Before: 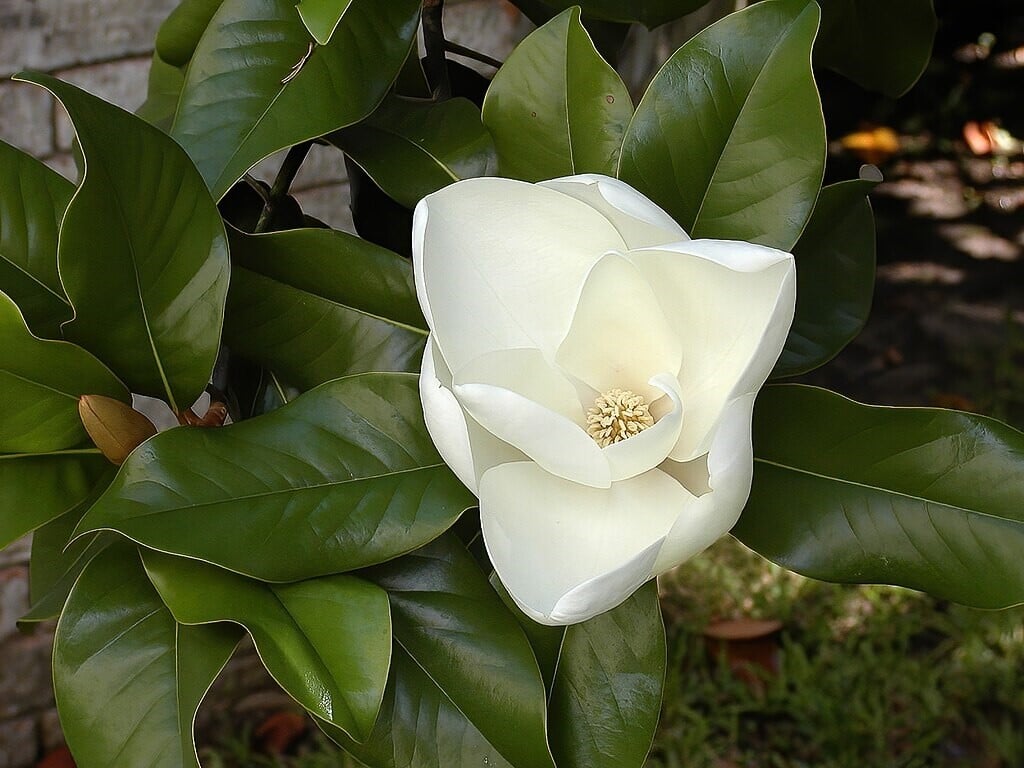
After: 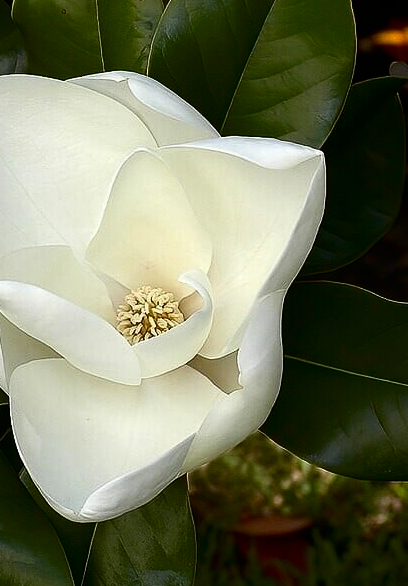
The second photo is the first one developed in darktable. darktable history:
crop: left 45.935%, top 13.476%, right 14.192%, bottom 10.102%
contrast brightness saturation: contrast 0.128, brightness -0.243, saturation 0.148
